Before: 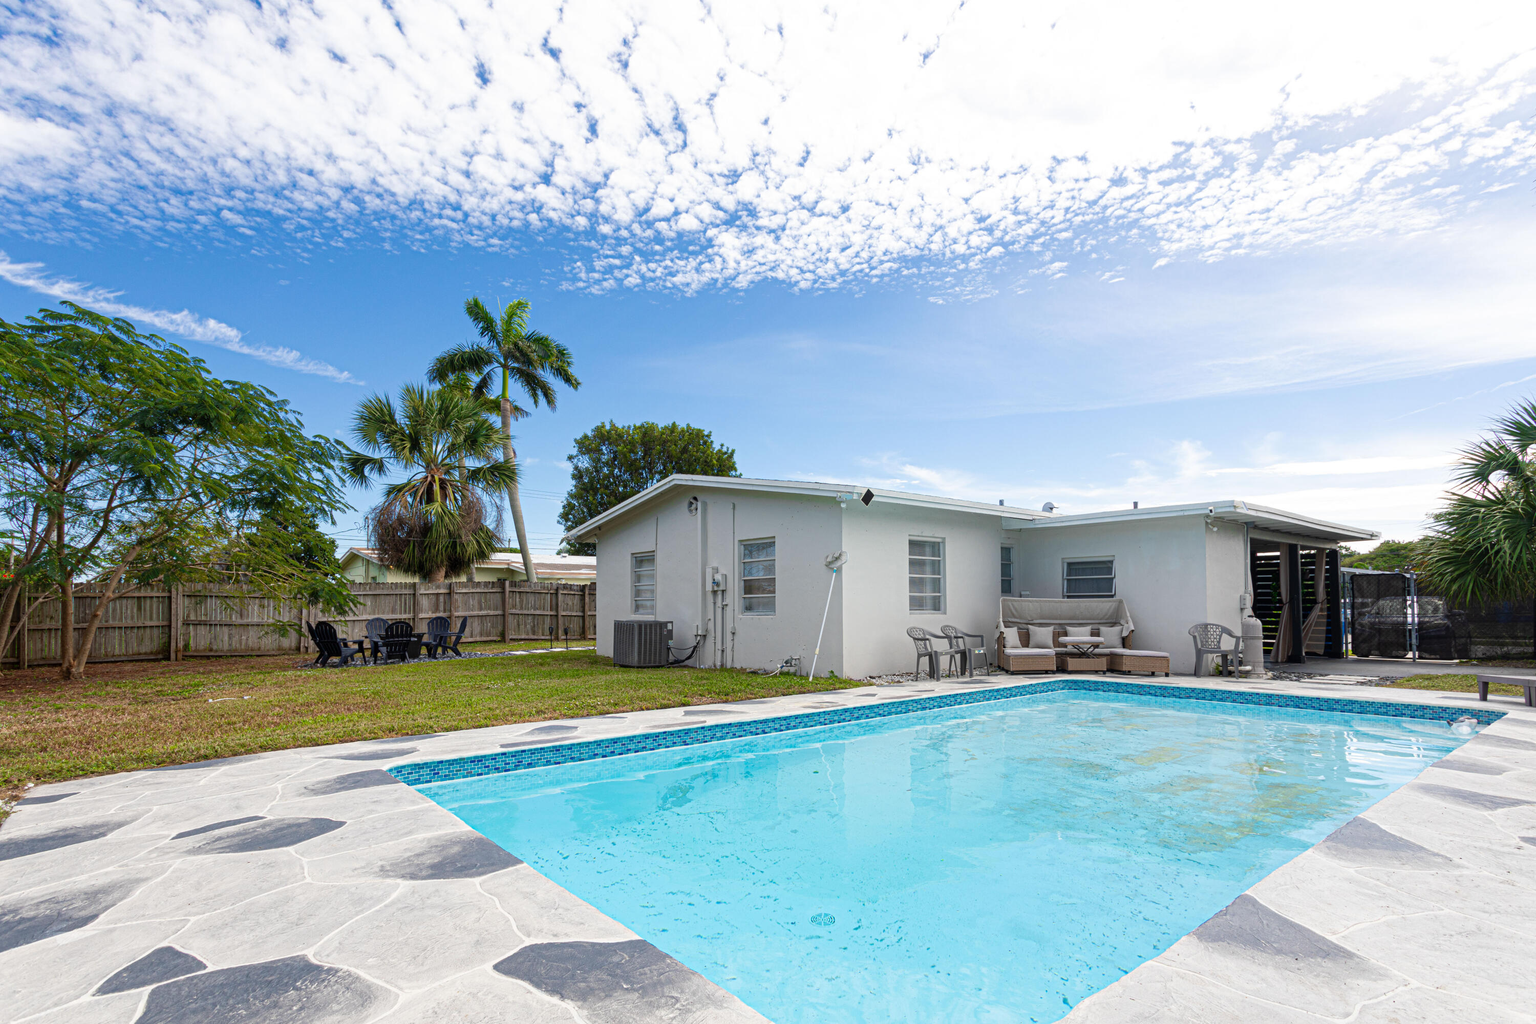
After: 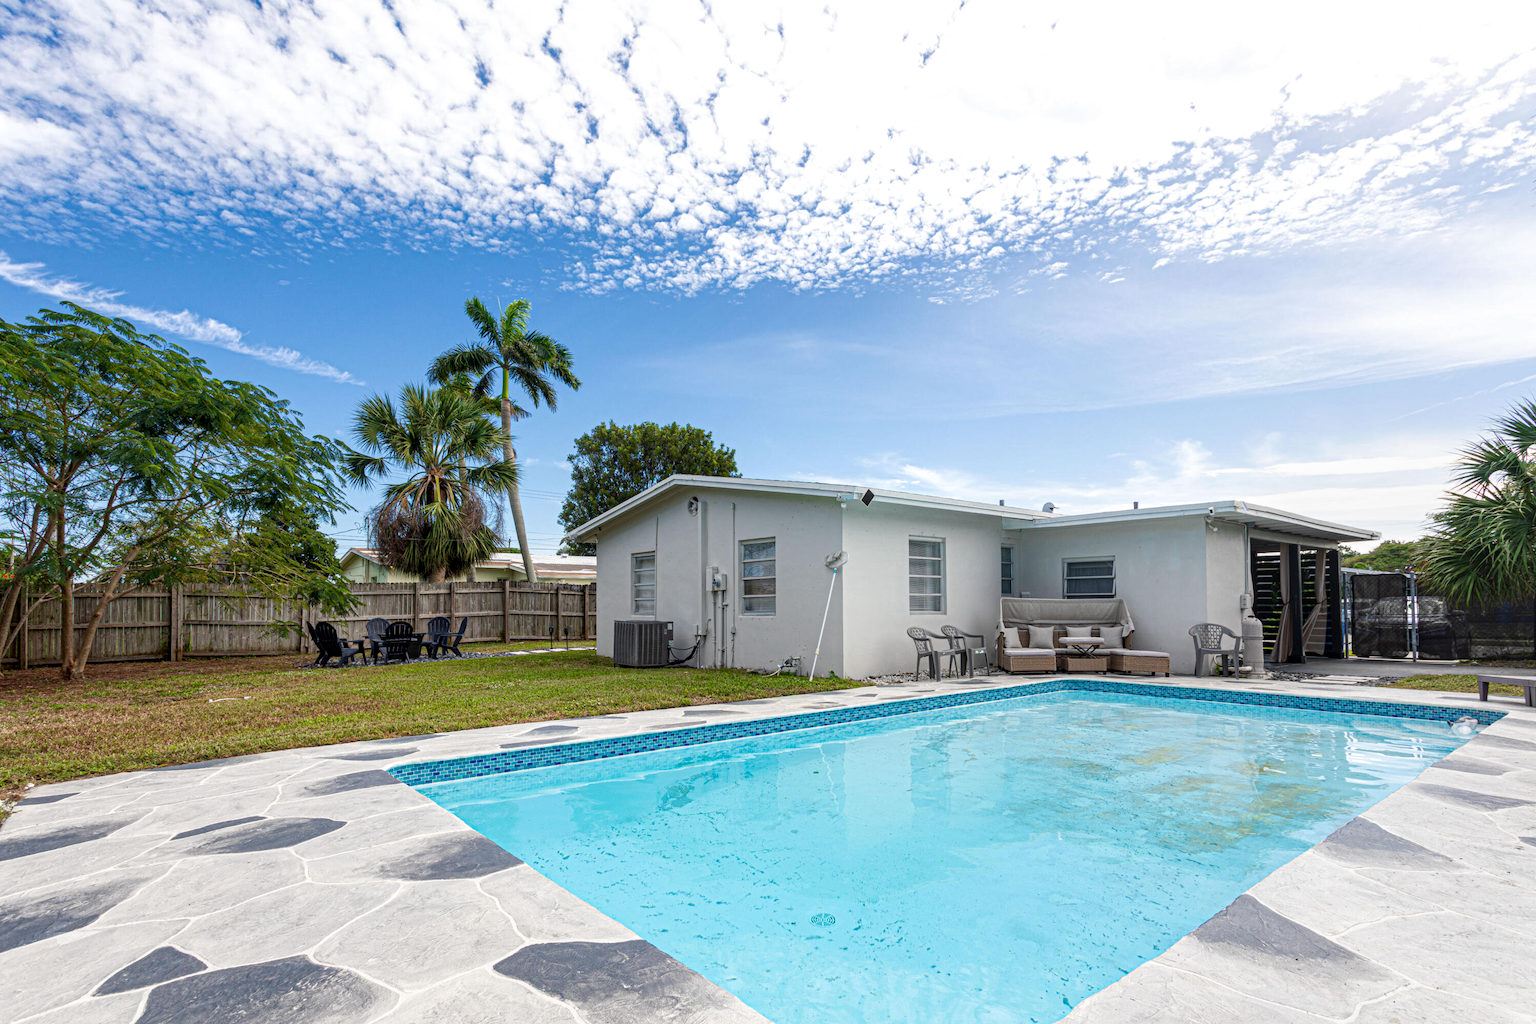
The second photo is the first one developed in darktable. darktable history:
local contrast: on, module defaults
tone equalizer: -8 EV -0.55 EV
